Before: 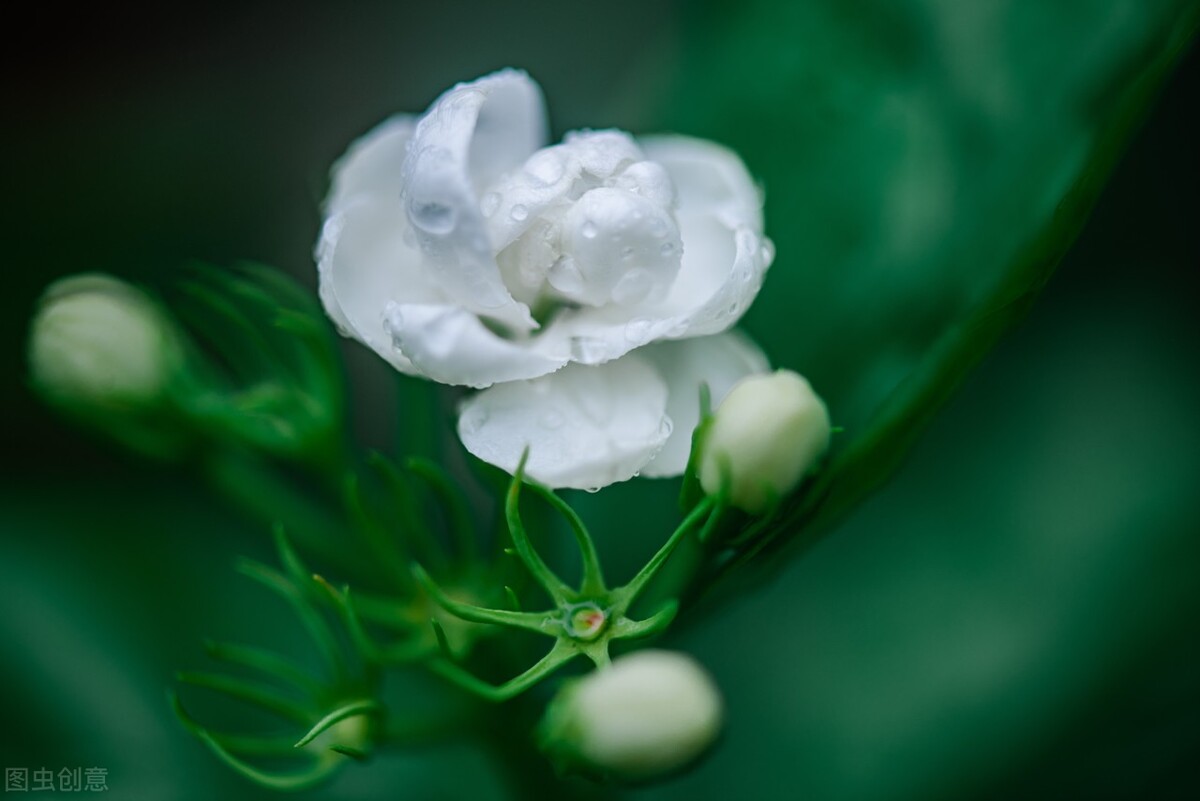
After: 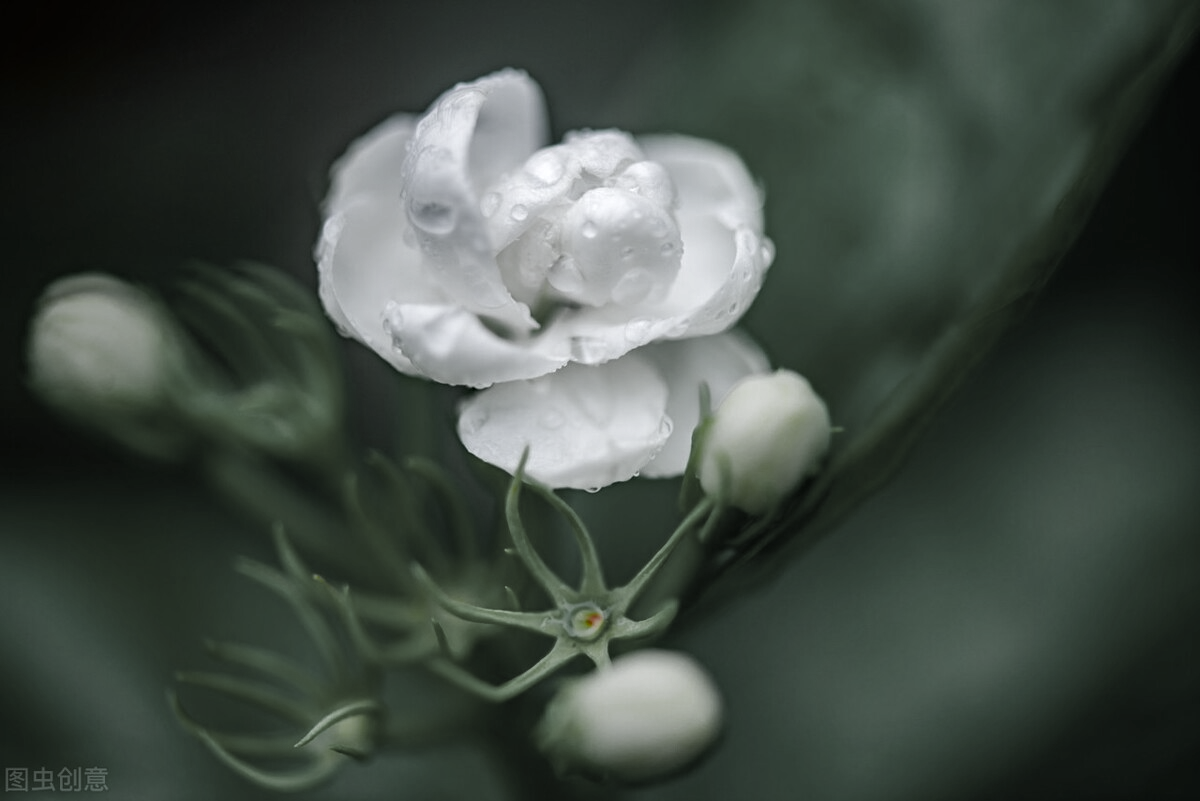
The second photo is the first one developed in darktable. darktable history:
haze removal: compatibility mode true, adaptive false
color zones: curves: ch0 [(0.004, 0.388) (0.125, 0.392) (0.25, 0.404) (0.375, 0.5) (0.5, 0.5) (0.625, 0.5) (0.75, 0.5) (0.875, 0.5)]; ch1 [(0, 0.5) (0.125, 0.5) (0.25, 0.5) (0.375, 0.124) (0.524, 0.124) (0.645, 0.128) (0.789, 0.132) (0.914, 0.096) (0.998, 0.068)]
